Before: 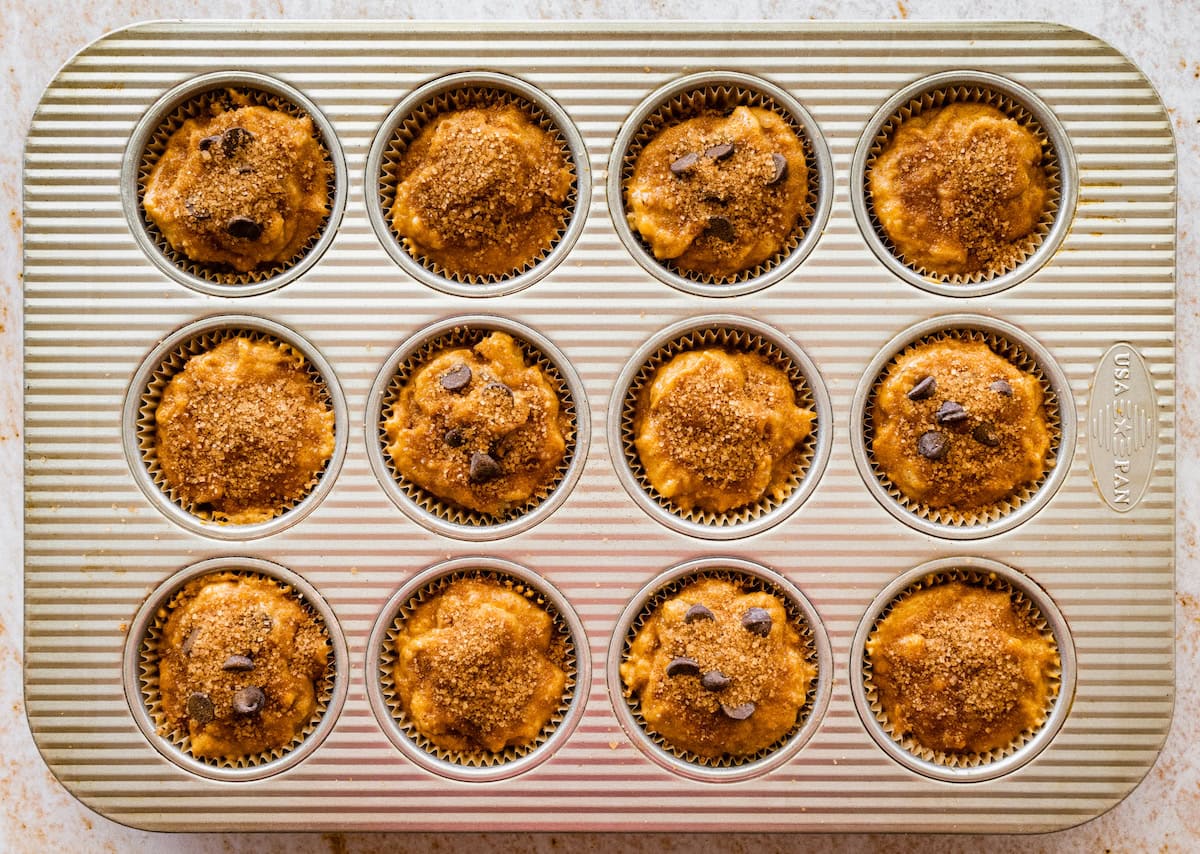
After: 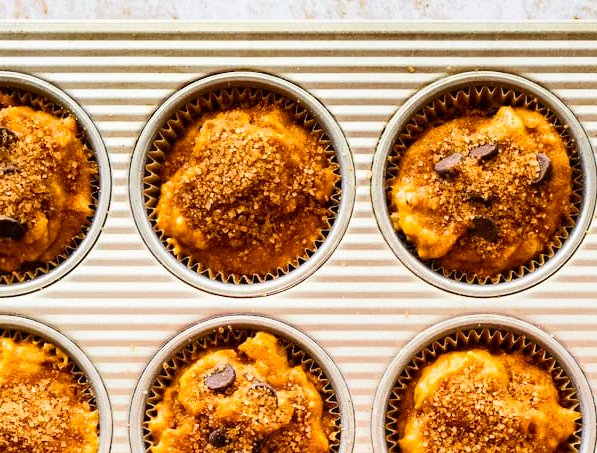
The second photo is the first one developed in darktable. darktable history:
shadows and highlights: soften with gaussian
crop: left 19.743%, right 30.463%, bottom 46.948%
contrast brightness saturation: contrast 0.228, brightness 0.105, saturation 0.293
